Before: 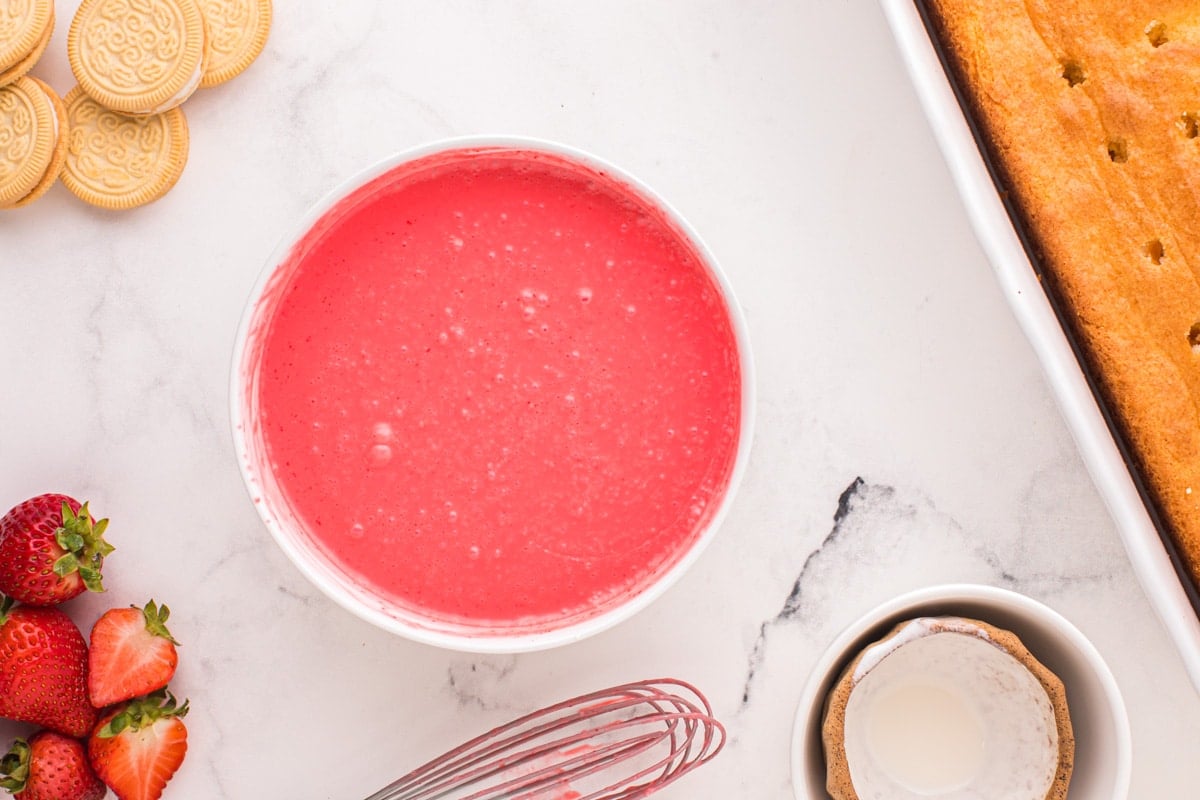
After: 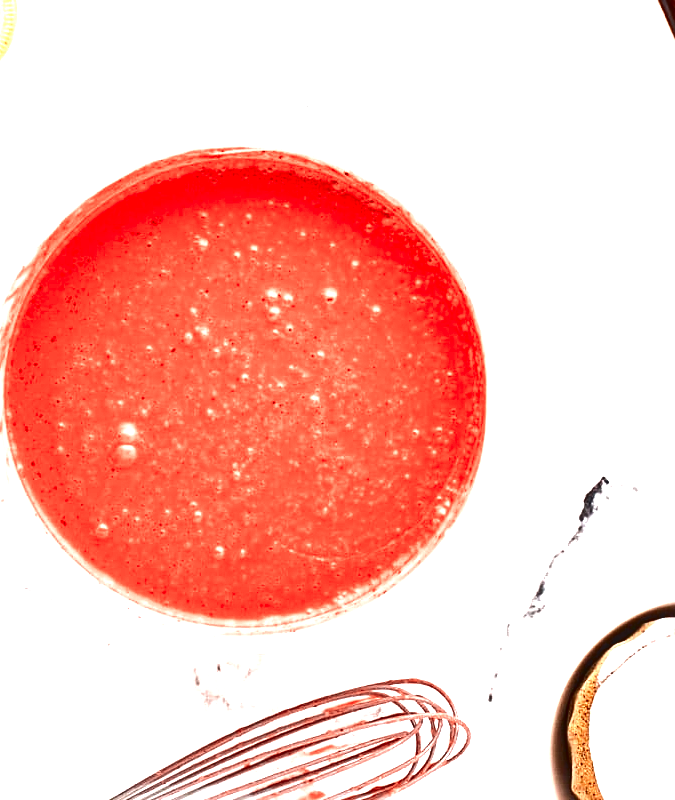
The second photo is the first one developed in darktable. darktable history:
crop: left 21.287%, right 22.449%
sharpen: on, module defaults
local contrast: highlights 94%, shadows 90%, detail 160%, midtone range 0.2
color zones: curves: ch0 [(0, 0.5) (0.125, 0.4) (0.25, 0.5) (0.375, 0.4) (0.5, 0.4) (0.625, 0.35) (0.75, 0.35) (0.875, 0.5)]; ch1 [(0, 0.35) (0.125, 0.45) (0.25, 0.35) (0.375, 0.35) (0.5, 0.35) (0.625, 0.35) (0.75, 0.45) (0.875, 0.35)]; ch2 [(0, 0.6) (0.125, 0.5) (0.25, 0.5) (0.375, 0.6) (0.5, 0.6) (0.625, 0.5) (0.75, 0.5) (0.875, 0.5)]
exposure: black level correction 0.001, exposure 1.303 EV, compensate highlight preservation false
tone curve: curves: ch0 [(0, 0.01) (0.037, 0.032) (0.131, 0.108) (0.275, 0.256) (0.483, 0.512) (0.61, 0.665) (0.696, 0.742) (0.792, 0.819) (0.911, 0.925) (0.997, 0.995)]; ch1 [(0, 0) (0.308, 0.29) (0.425, 0.411) (0.492, 0.488) (0.507, 0.503) (0.53, 0.532) (0.573, 0.586) (0.683, 0.702) (0.746, 0.77) (1, 1)]; ch2 [(0, 0) (0.246, 0.233) (0.36, 0.352) (0.415, 0.415) (0.485, 0.487) (0.502, 0.504) (0.525, 0.518) (0.539, 0.539) (0.587, 0.594) (0.636, 0.652) (0.711, 0.729) (0.845, 0.855) (0.998, 0.977)], color space Lab, independent channels, preserve colors none
contrast brightness saturation: contrast 0.094, brightness -0.571, saturation 0.174
